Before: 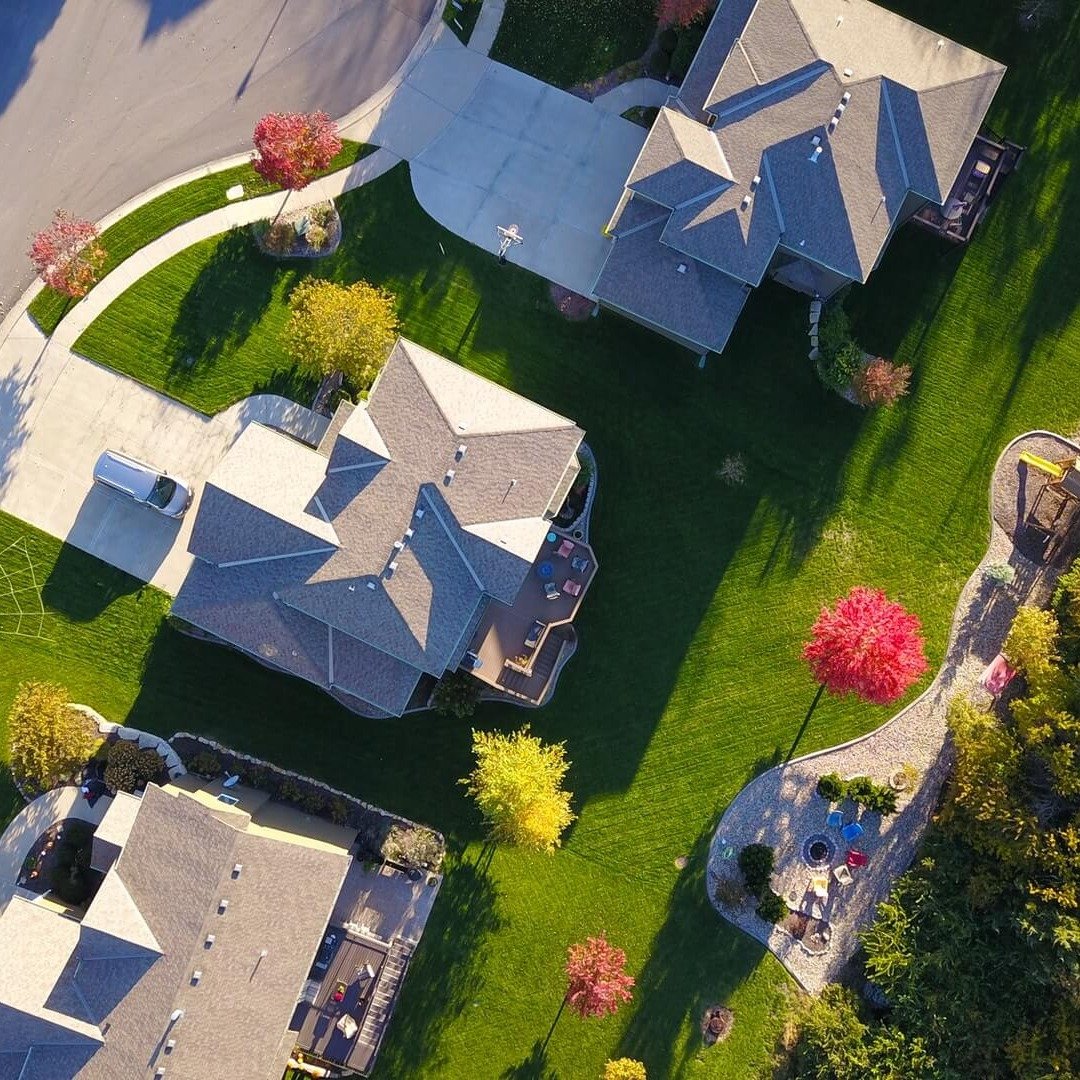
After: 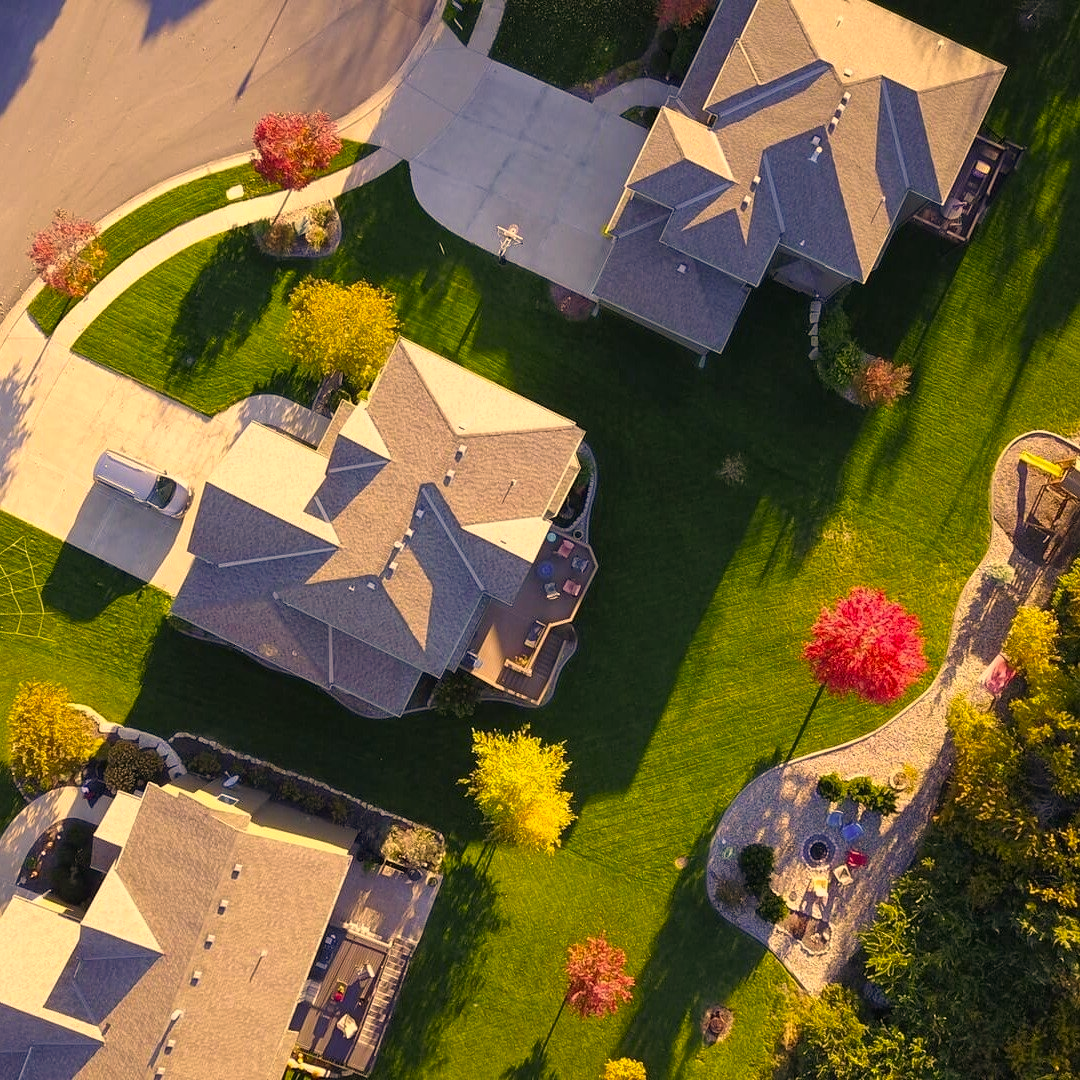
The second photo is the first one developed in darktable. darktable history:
color correction: highlights a* 14.86, highlights b* 32.05
